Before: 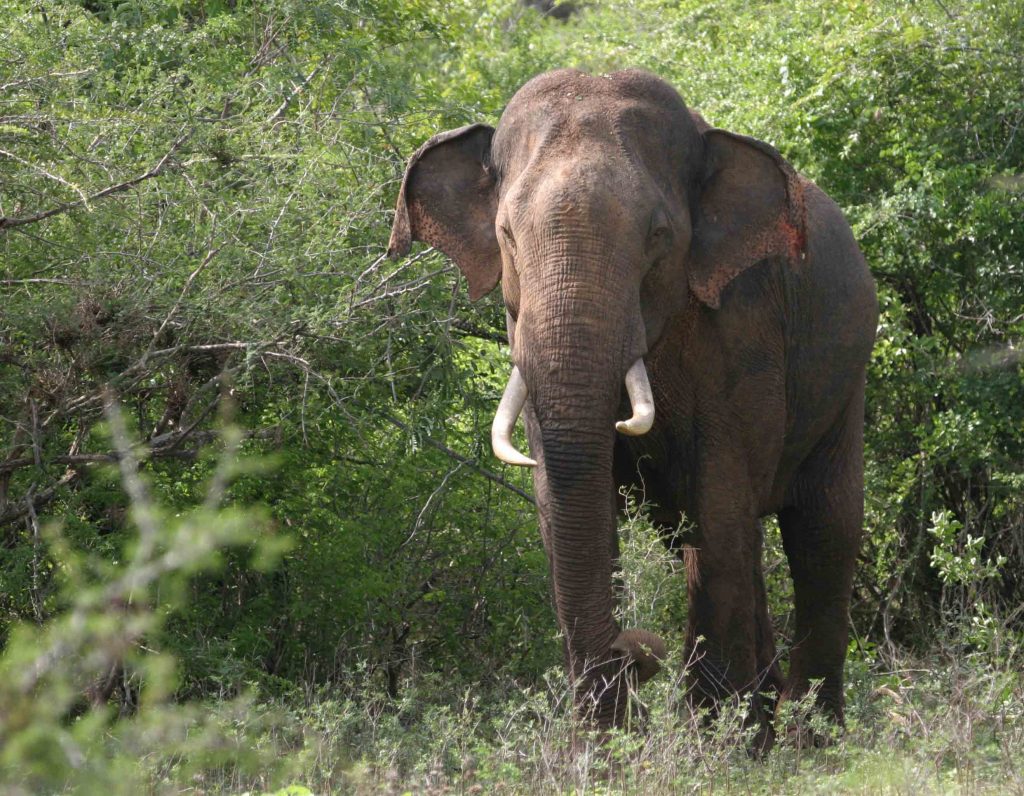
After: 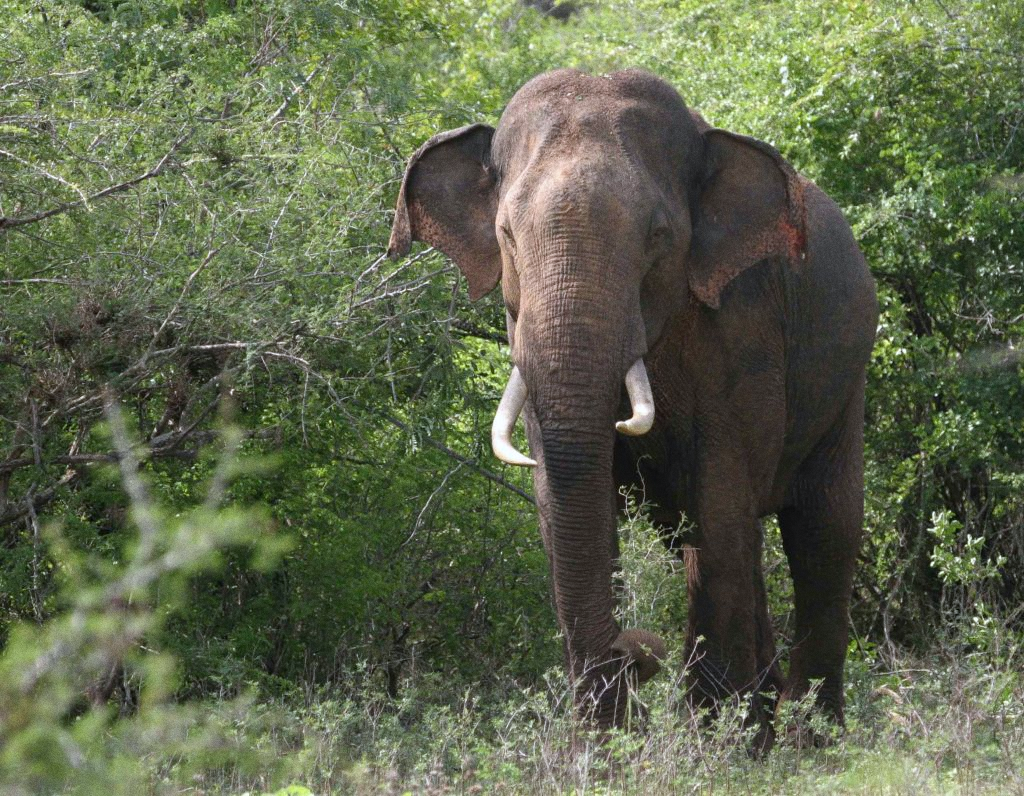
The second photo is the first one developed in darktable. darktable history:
white balance: red 0.976, blue 1.04
grain: coarseness 0.09 ISO
